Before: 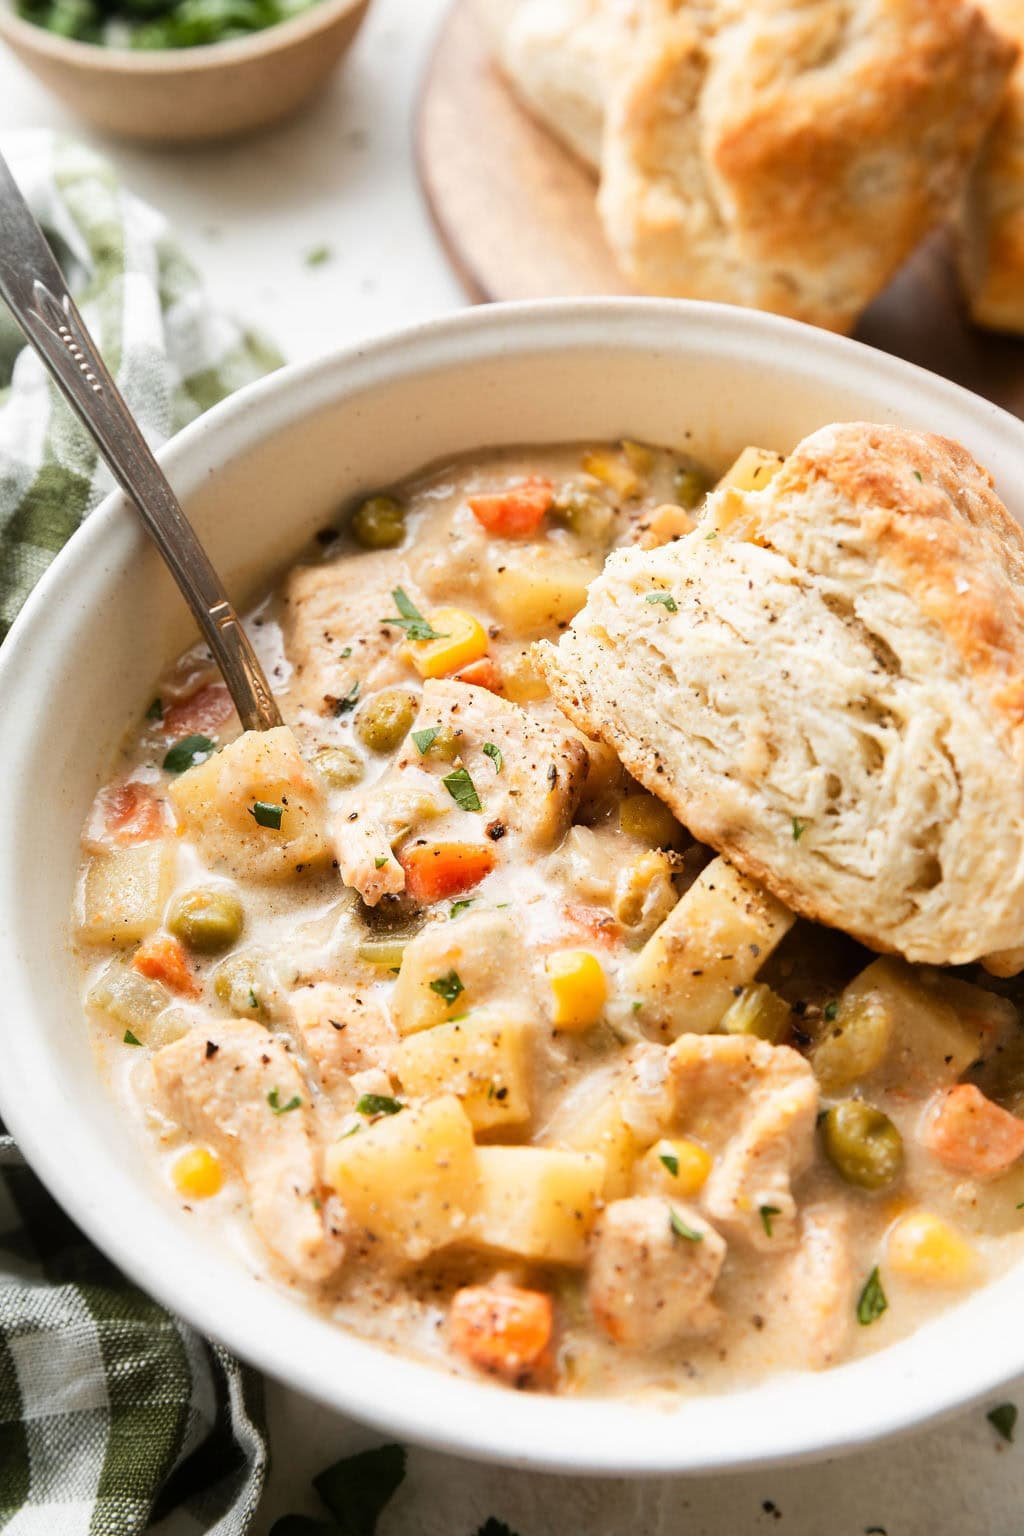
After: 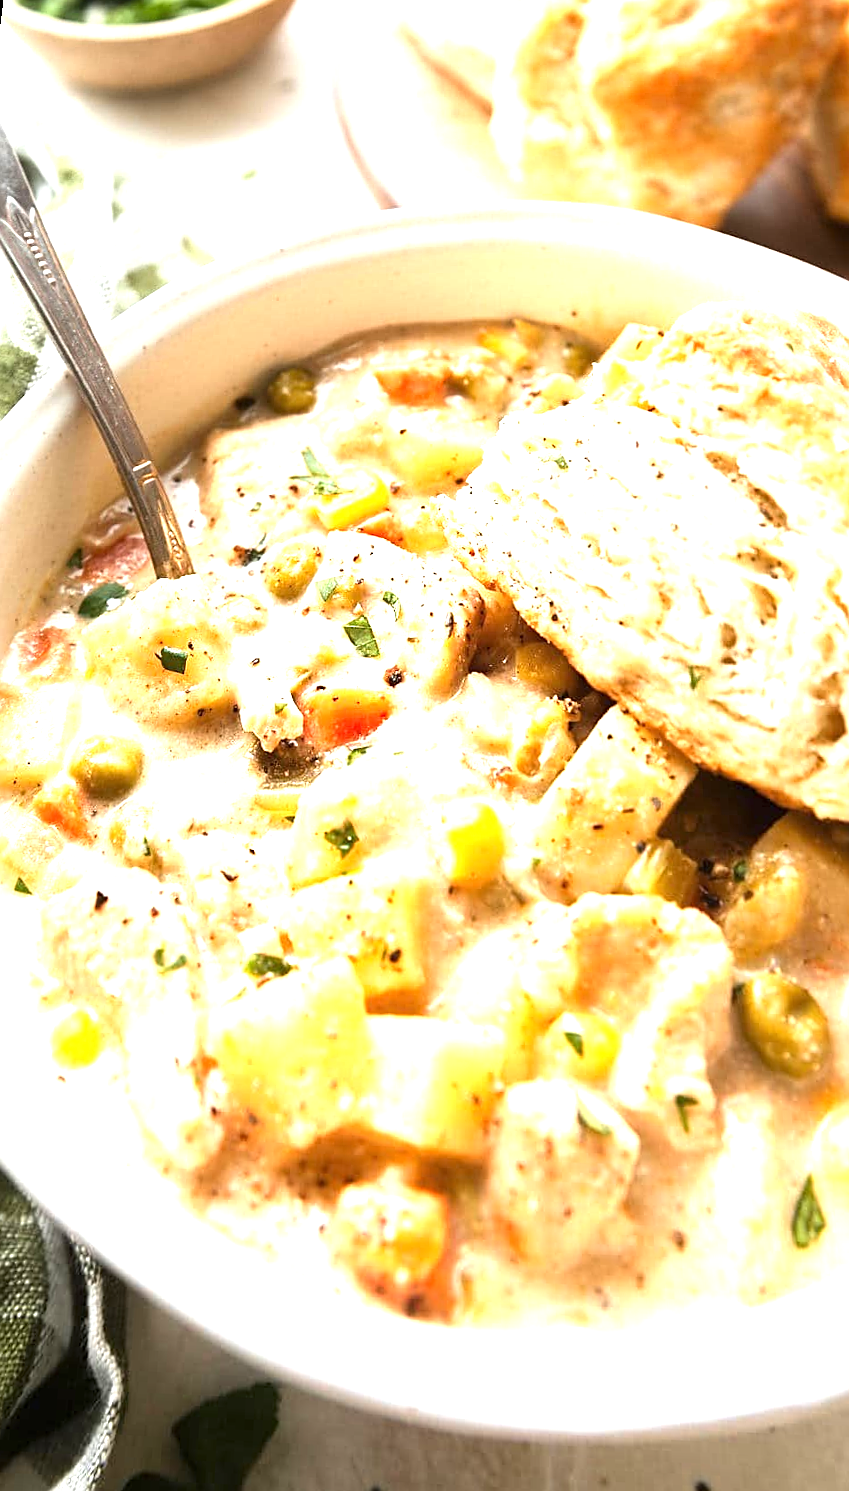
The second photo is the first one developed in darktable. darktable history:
sharpen: on, module defaults
rotate and perspective: rotation 0.72°, lens shift (vertical) -0.352, lens shift (horizontal) -0.051, crop left 0.152, crop right 0.859, crop top 0.019, crop bottom 0.964
exposure: black level correction 0, exposure 1.2 EV, compensate exposure bias true, compensate highlight preservation false
